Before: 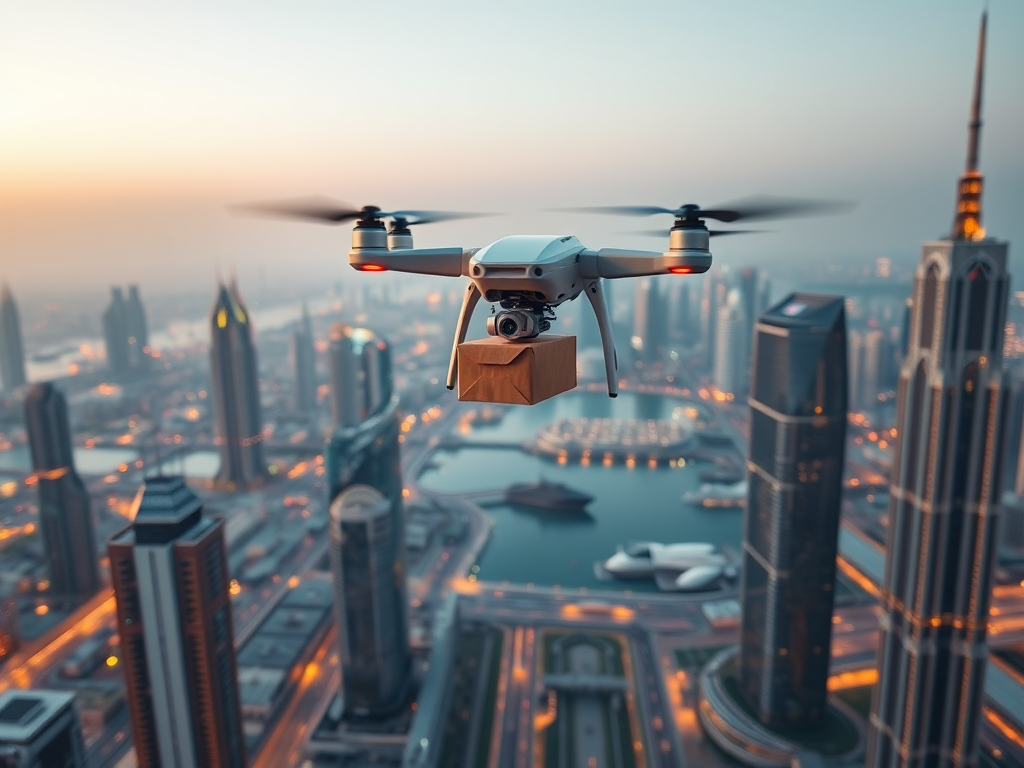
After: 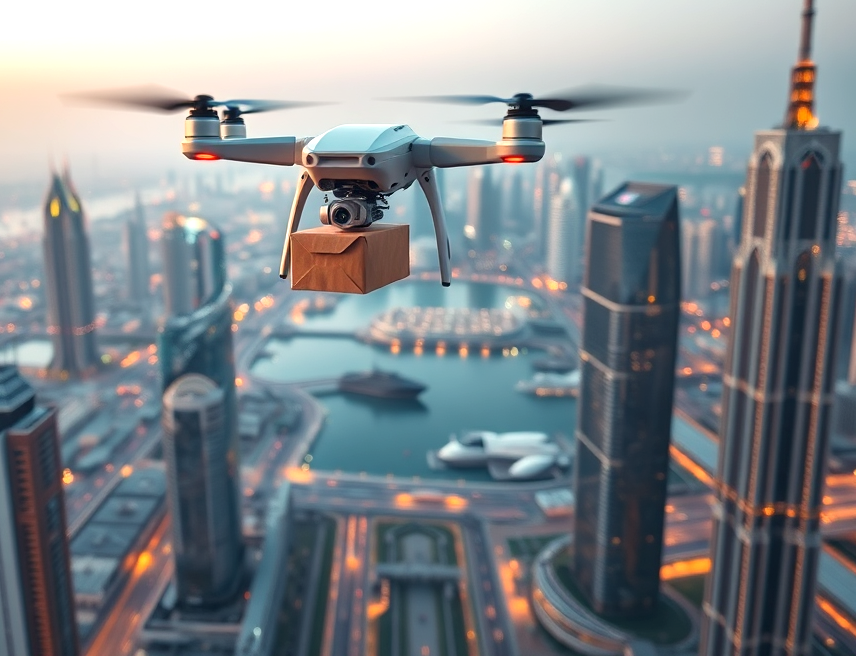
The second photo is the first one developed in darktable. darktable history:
exposure: black level correction 0.001, exposure 0.5 EV, compensate highlight preservation false
crop: left 16.399%, top 14.583%
